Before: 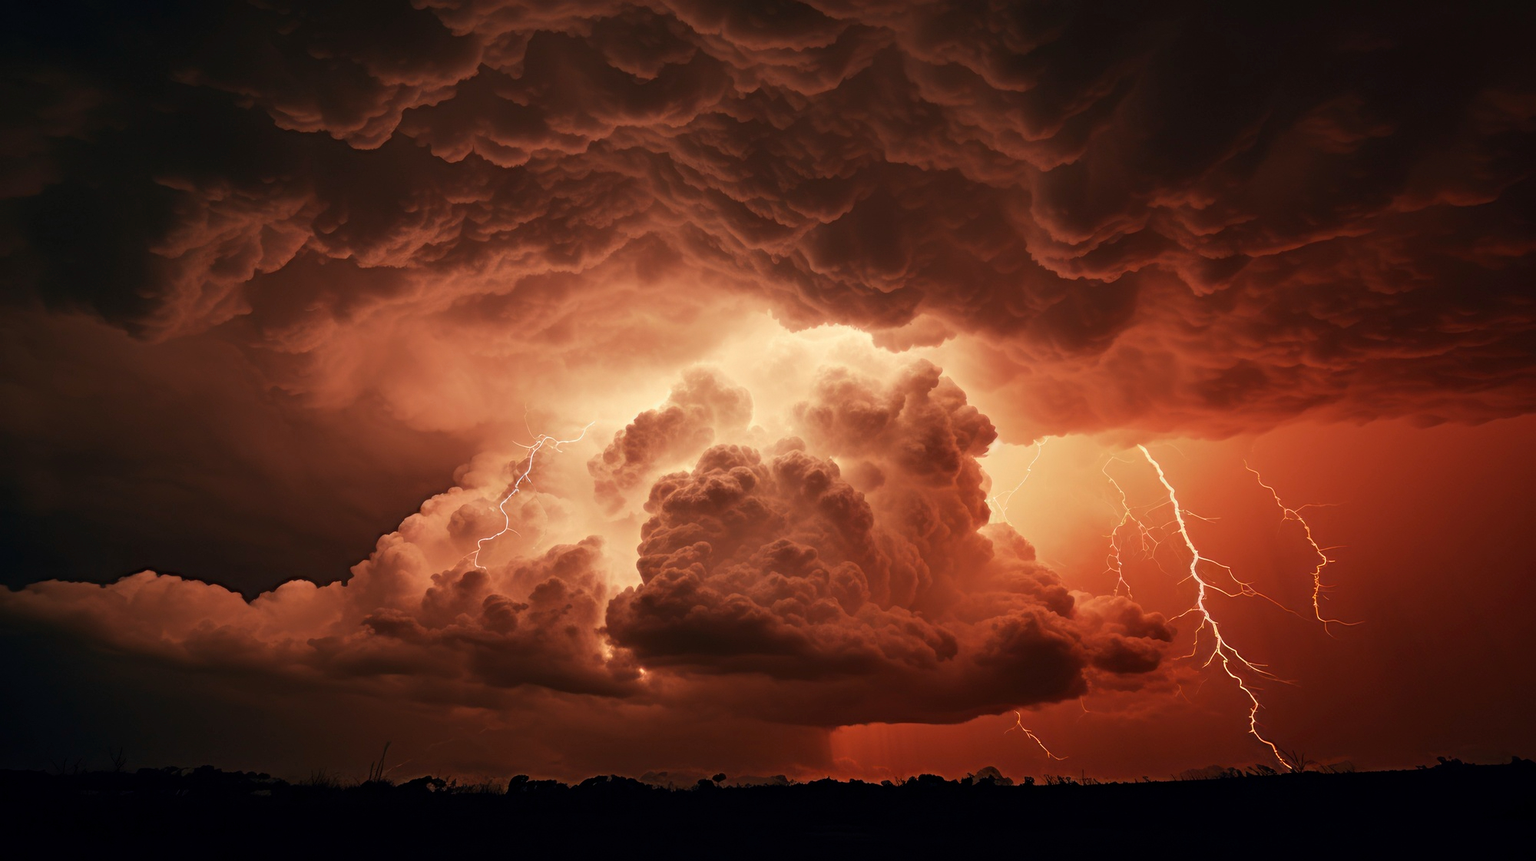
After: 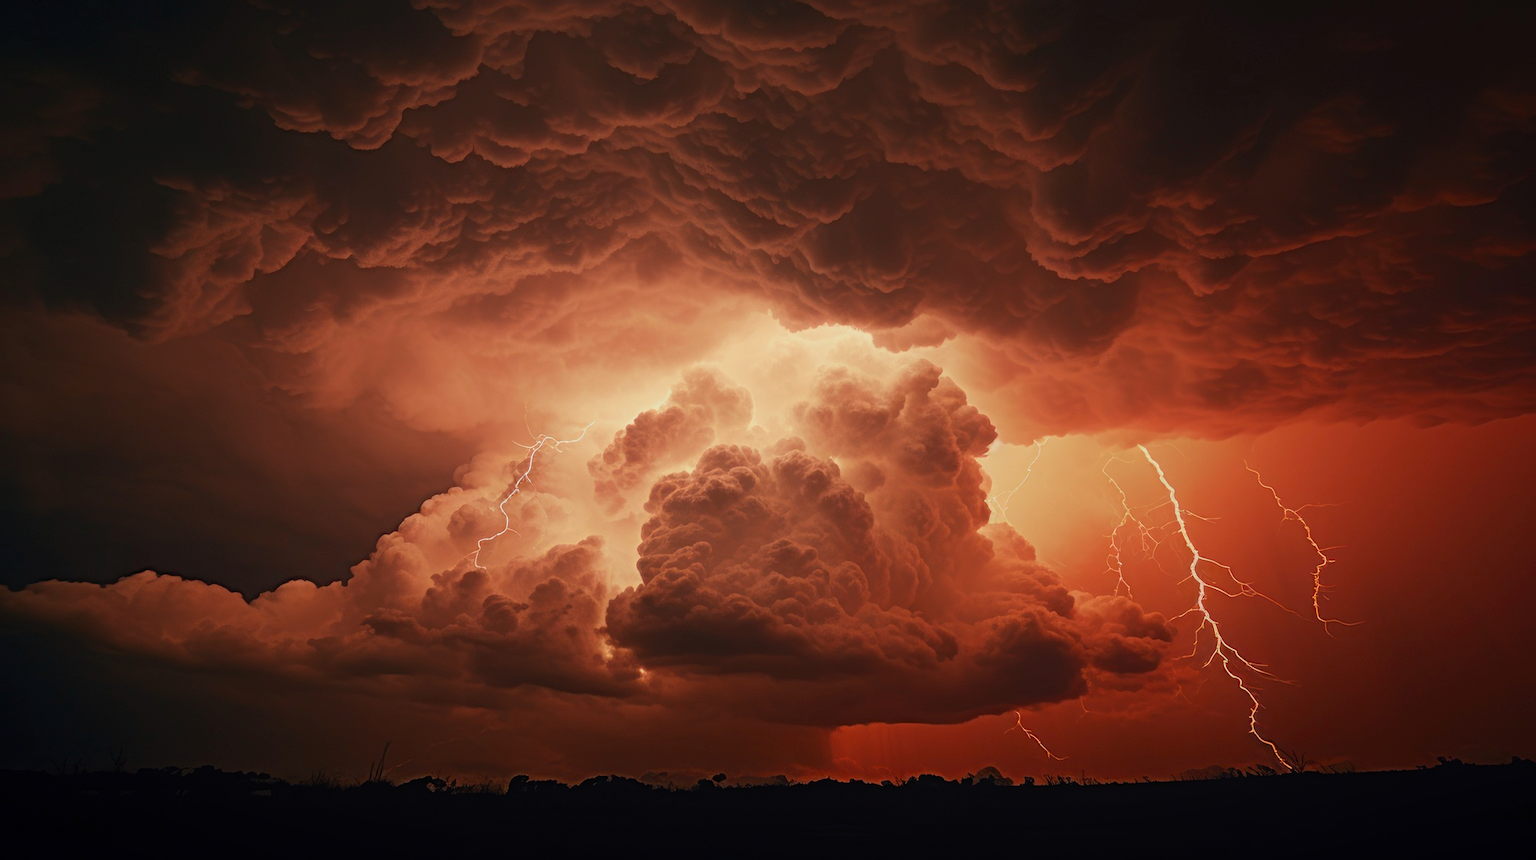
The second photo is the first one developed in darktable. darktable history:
contrast equalizer: octaves 7, y [[0.439, 0.44, 0.442, 0.457, 0.493, 0.498], [0.5 ×6], [0.5 ×6], [0 ×6], [0 ×6]]
